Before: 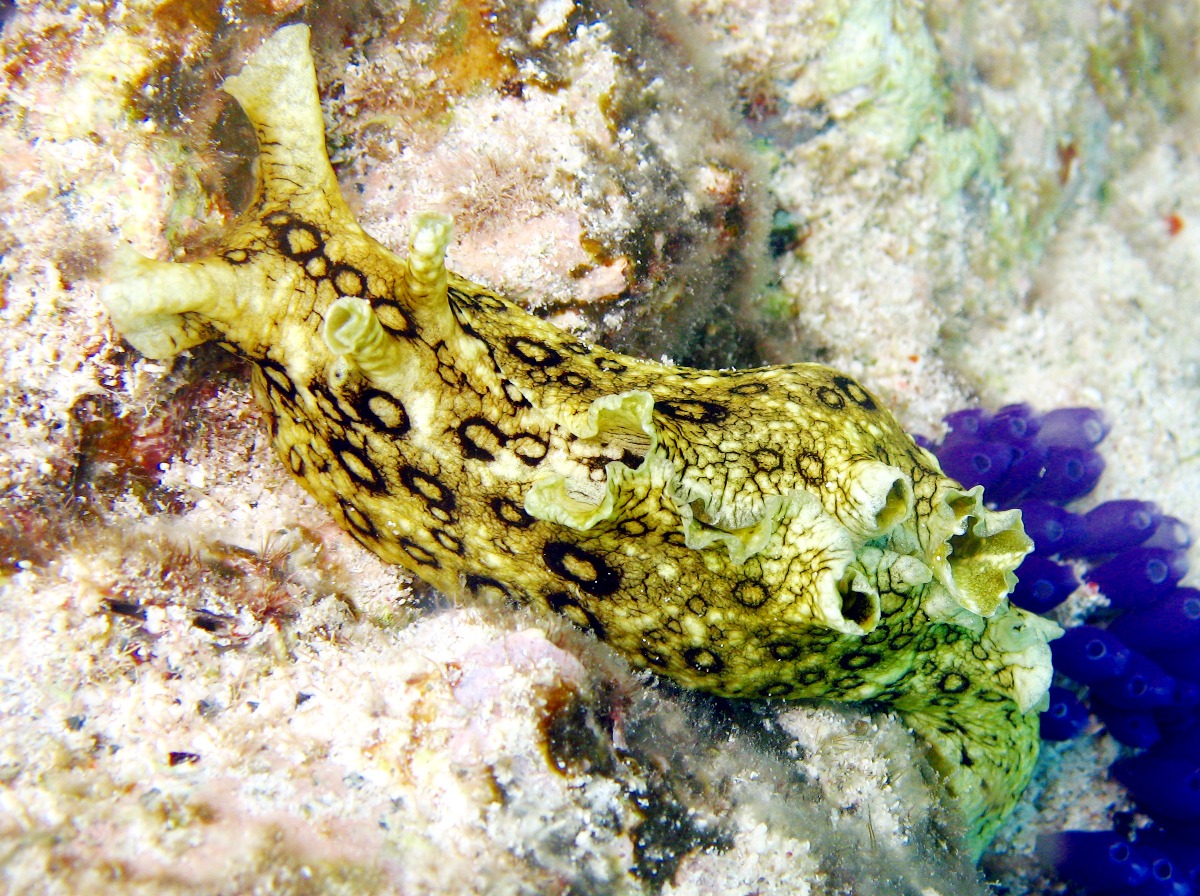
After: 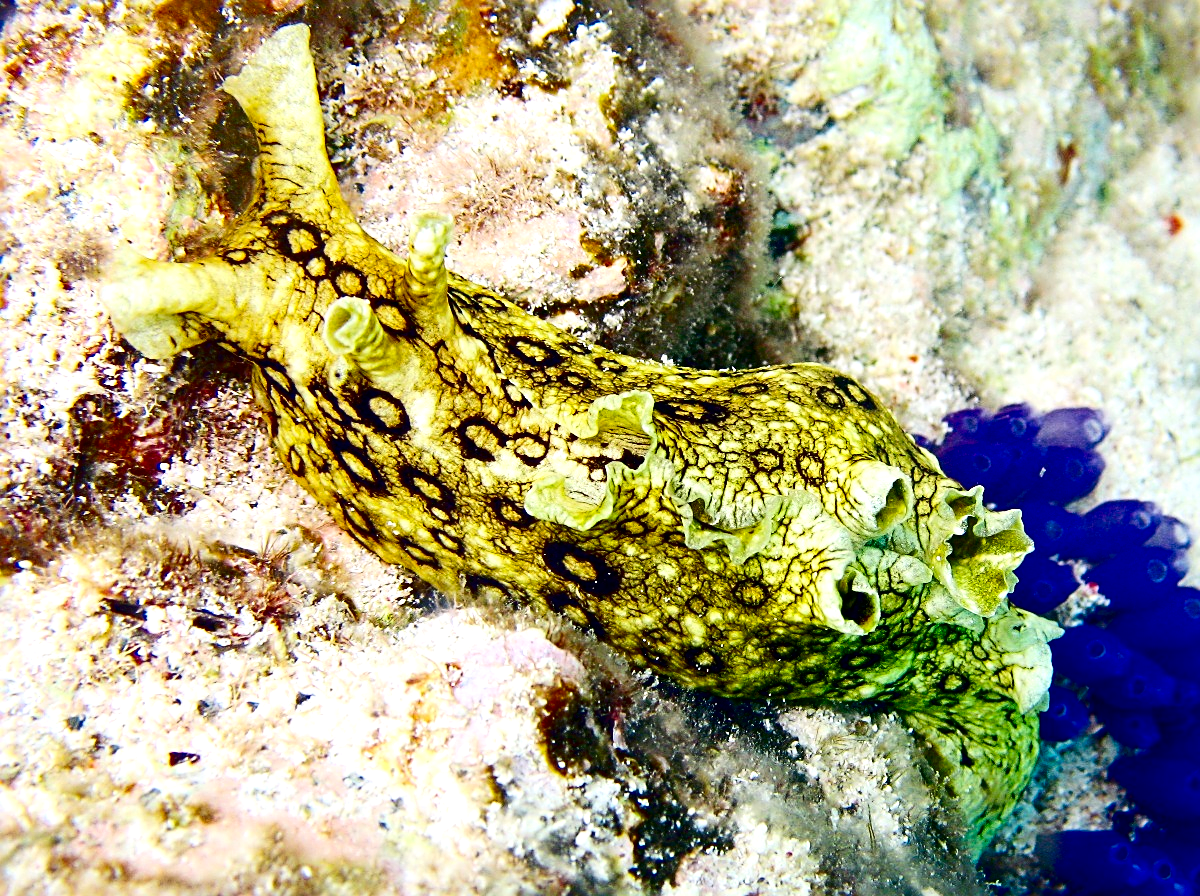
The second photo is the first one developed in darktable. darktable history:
sharpen: radius 2.558, amount 0.652
exposure: exposure 0.2 EV, compensate highlight preservation false
contrast brightness saturation: contrast 0.222, brightness -0.194, saturation 0.241
